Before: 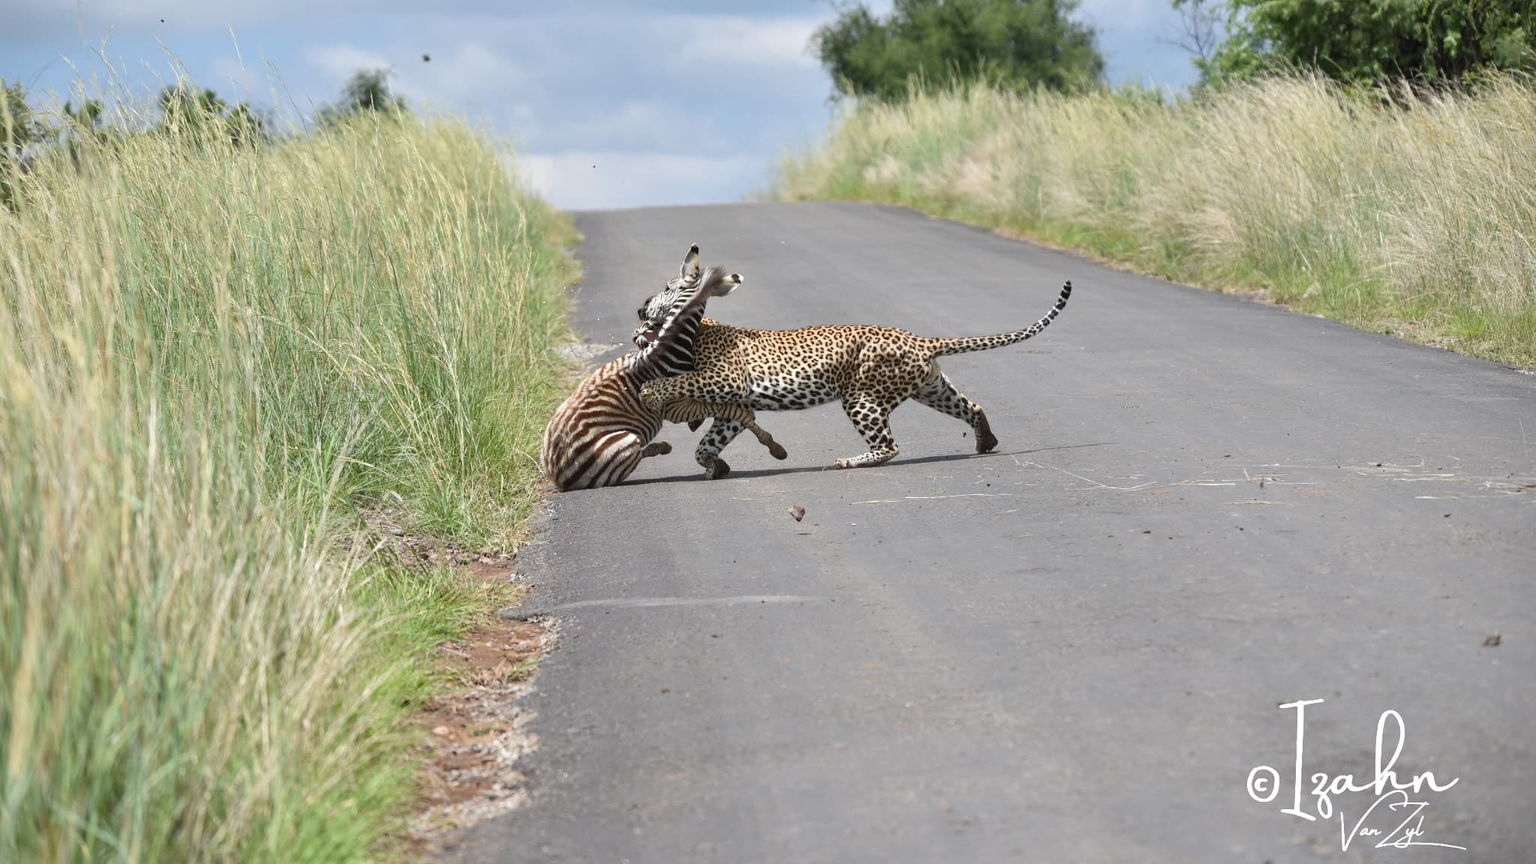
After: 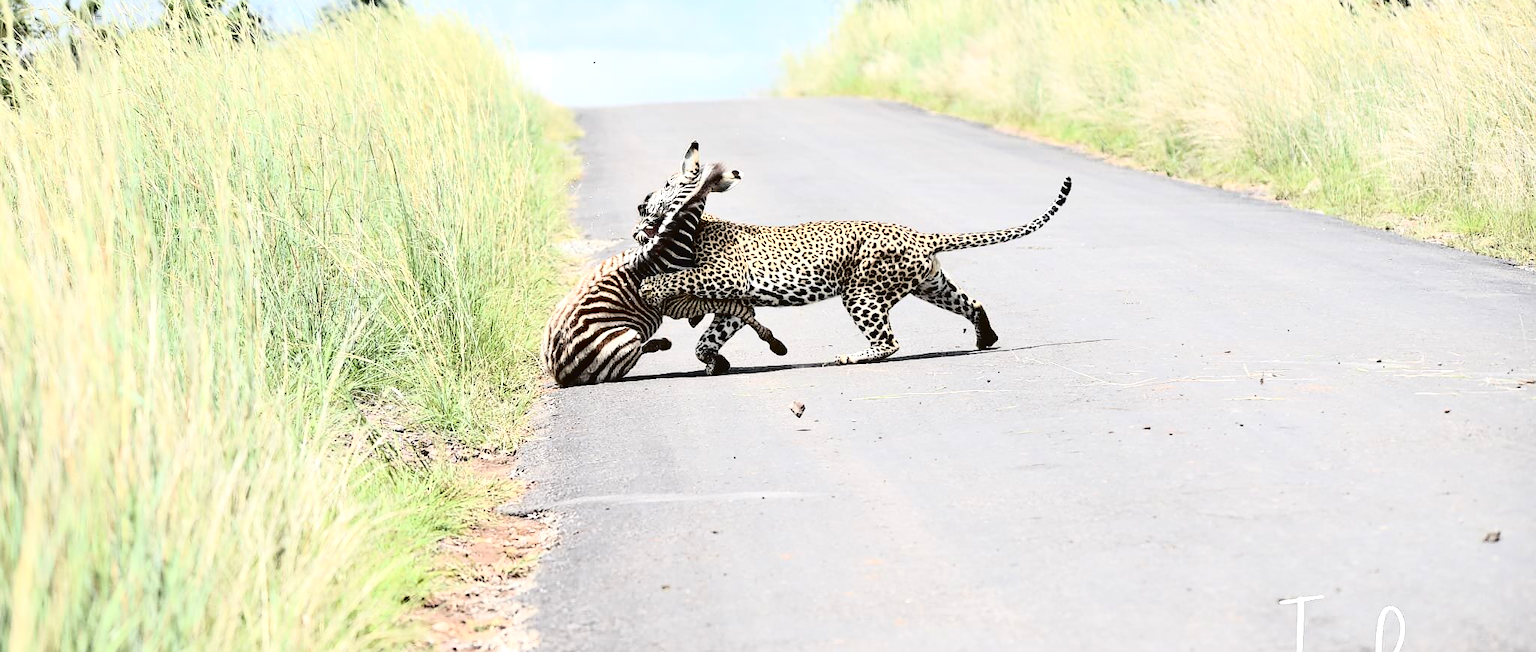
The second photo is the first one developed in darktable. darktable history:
contrast brightness saturation: contrast 0.292
crop and rotate: top 12.132%, bottom 12.262%
exposure: black level correction 0.001, exposure 0.499 EV, compensate highlight preservation false
tone curve: curves: ch0 [(0, 0) (0.003, 0.03) (0.011, 0.03) (0.025, 0.033) (0.044, 0.035) (0.069, 0.04) (0.1, 0.046) (0.136, 0.052) (0.177, 0.08) (0.224, 0.121) (0.277, 0.225) (0.335, 0.343) (0.399, 0.456) (0.468, 0.555) (0.543, 0.647) (0.623, 0.732) (0.709, 0.808) (0.801, 0.886) (0.898, 0.947) (1, 1)], color space Lab, independent channels, preserve colors none
sharpen: radius 0.971, amount 0.613
